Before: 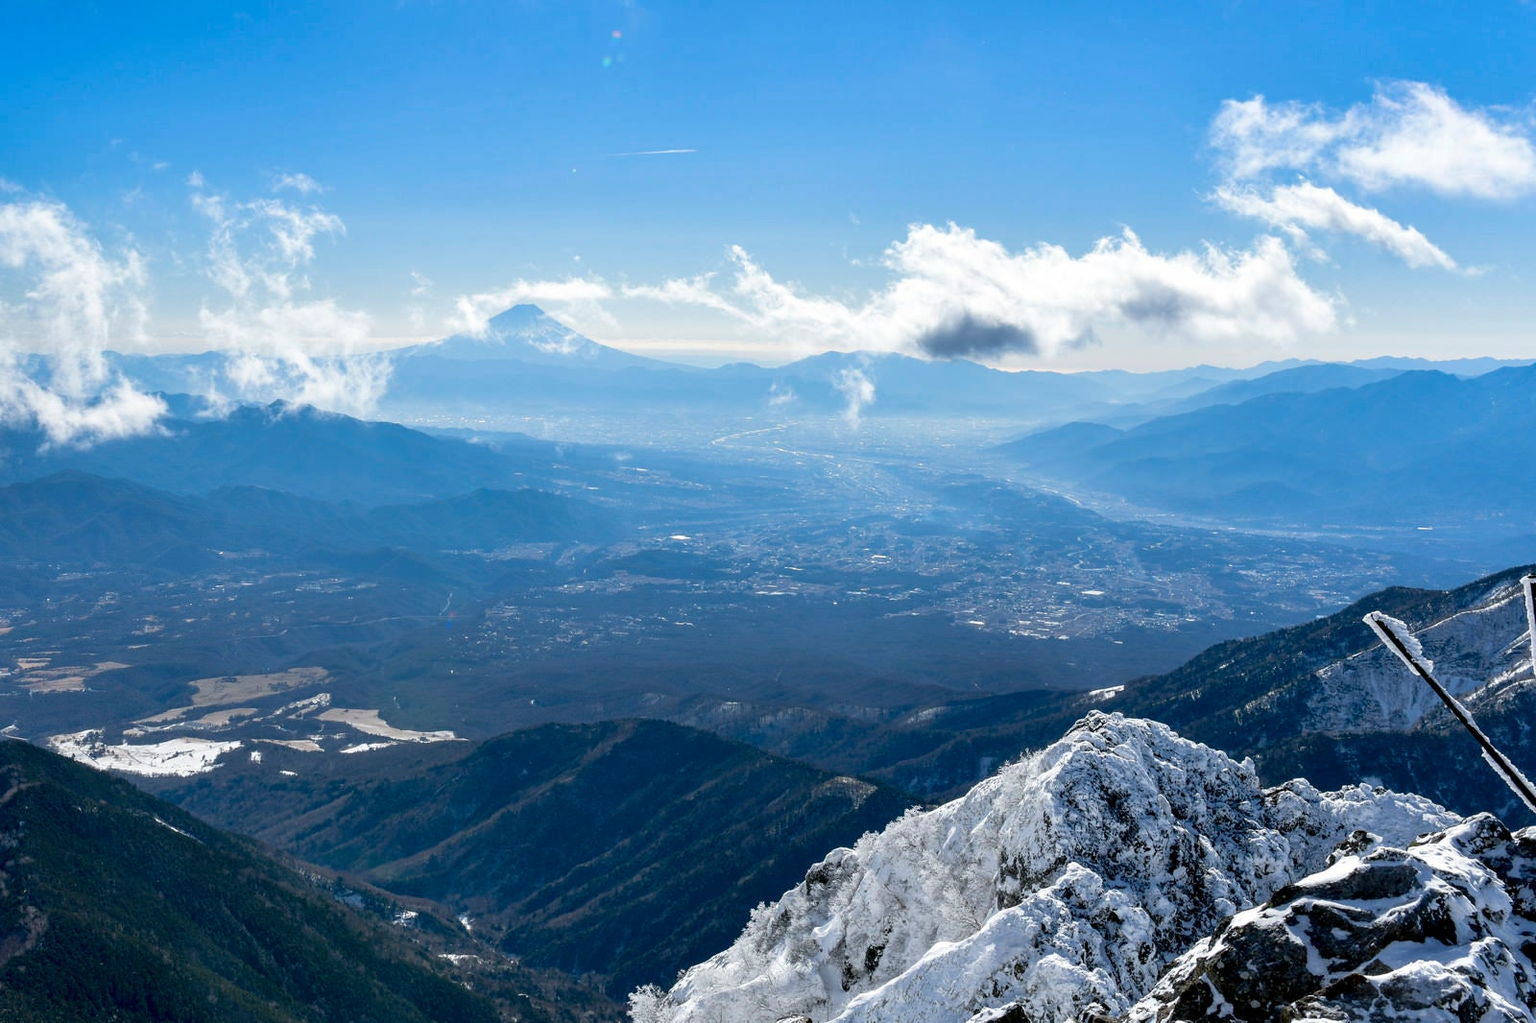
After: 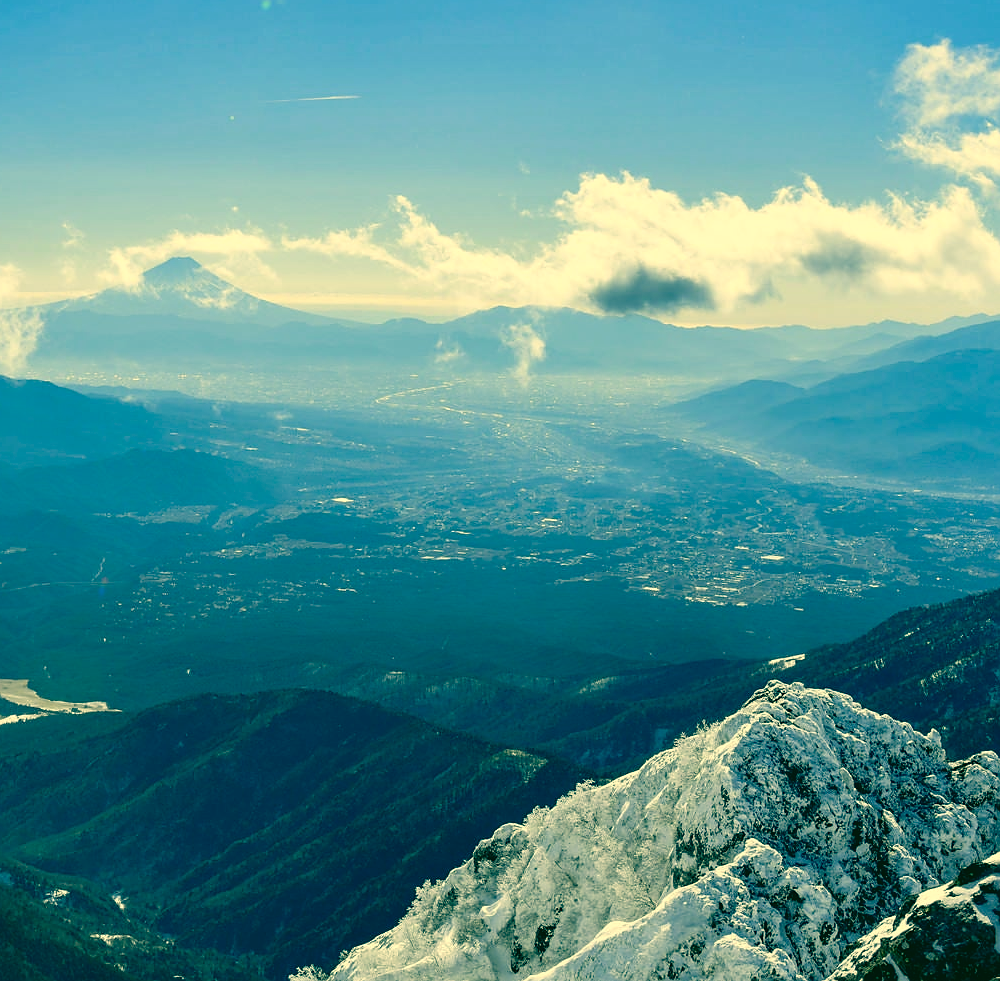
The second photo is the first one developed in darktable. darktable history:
color correction: highlights a* 2.14, highlights b* 33.94, shadows a* -37.15, shadows b* -5.35
crop and rotate: left 22.977%, top 5.629%, right 14.474%, bottom 2.261%
sharpen: radius 1.026
